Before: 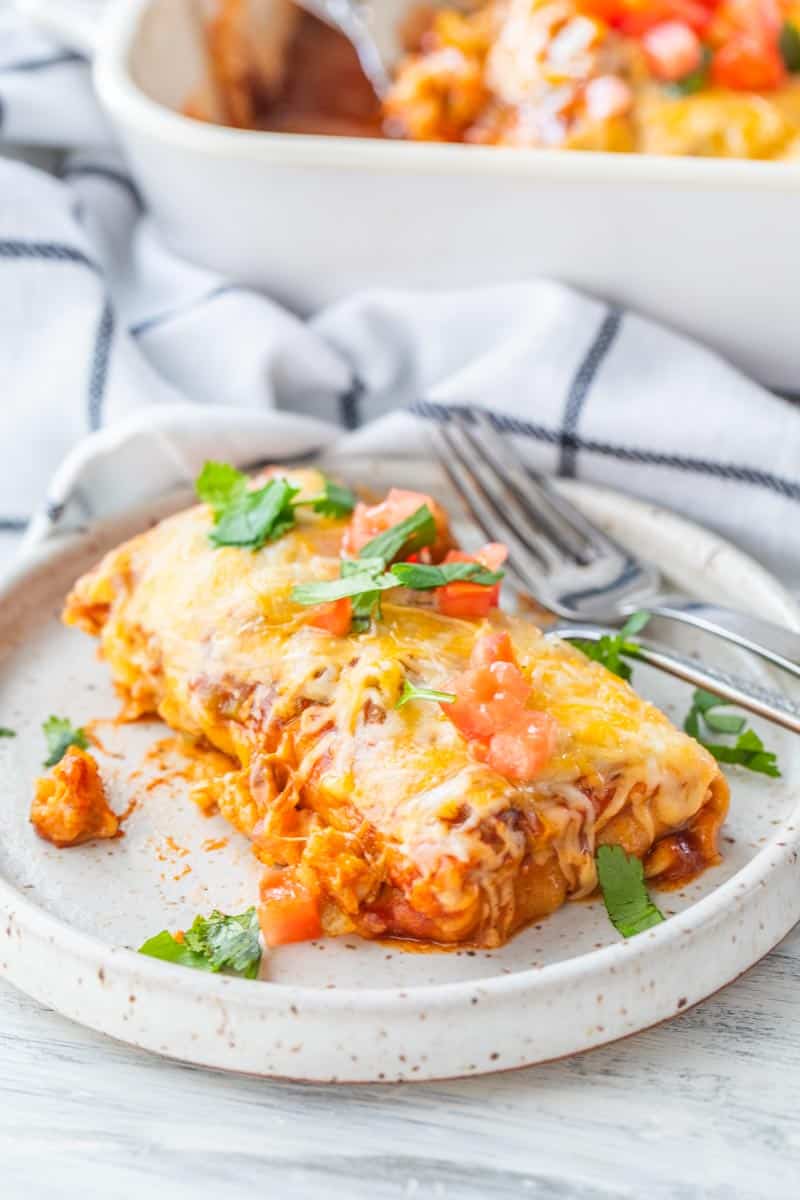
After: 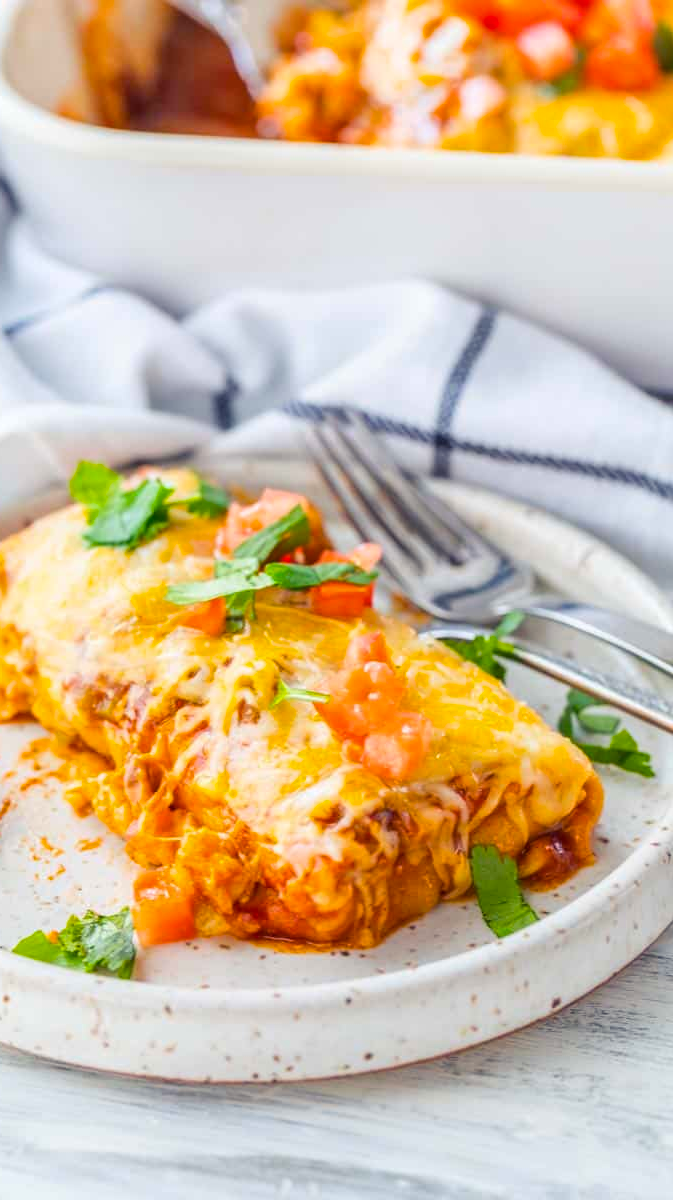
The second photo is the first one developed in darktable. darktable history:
crop: left 15.799%
color balance rgb: shadows lift › luminance -21.423%, shadows lift › chroma 6.587%, shadows lift › hue 269.64°, perceptual saturation grading › global saturation 30.244%
